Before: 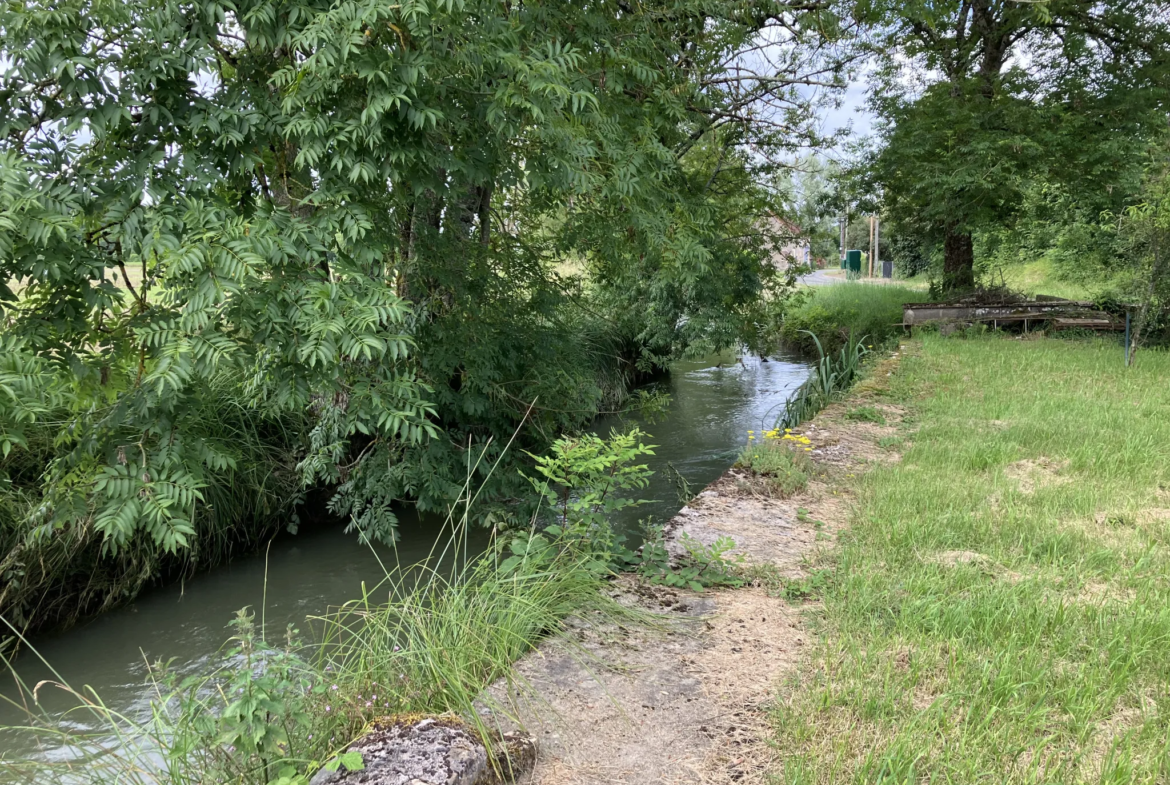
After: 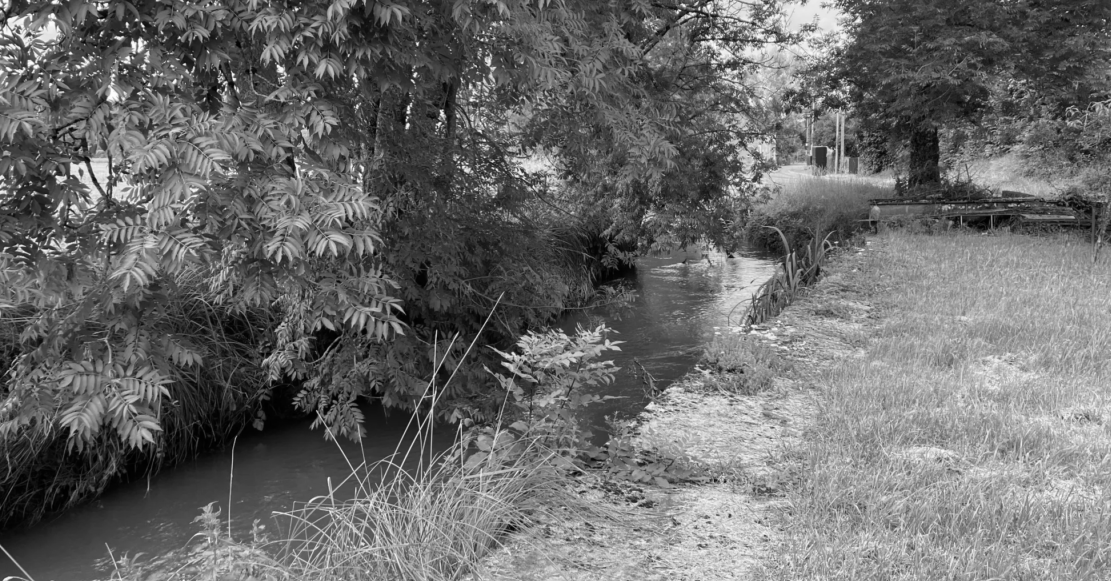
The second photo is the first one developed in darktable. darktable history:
color zones: curves: ch1 [(0, 0.708) (0.088, 0.648) (0.245, 0.187) (0.429, 0.326) (0.571, 0.498) (0.714, 0.5) (0.857, 0.5) (1, 0.708)]
crop and rotate: left 2.991%, top 13.302%, right 1.981%, bottom 12.636%
monochrome: a 32, b 64, size 2.3, highlights 1
